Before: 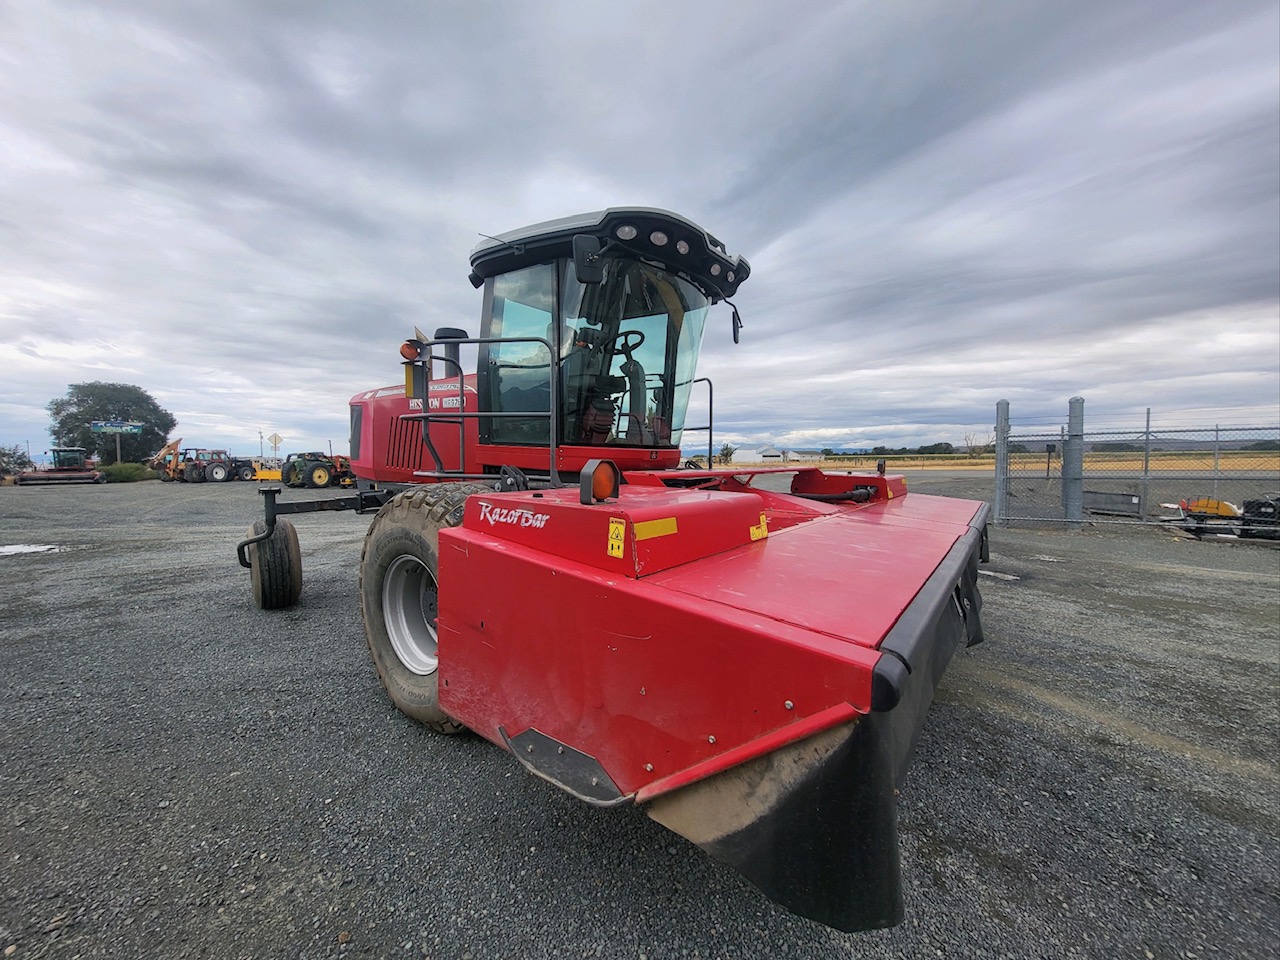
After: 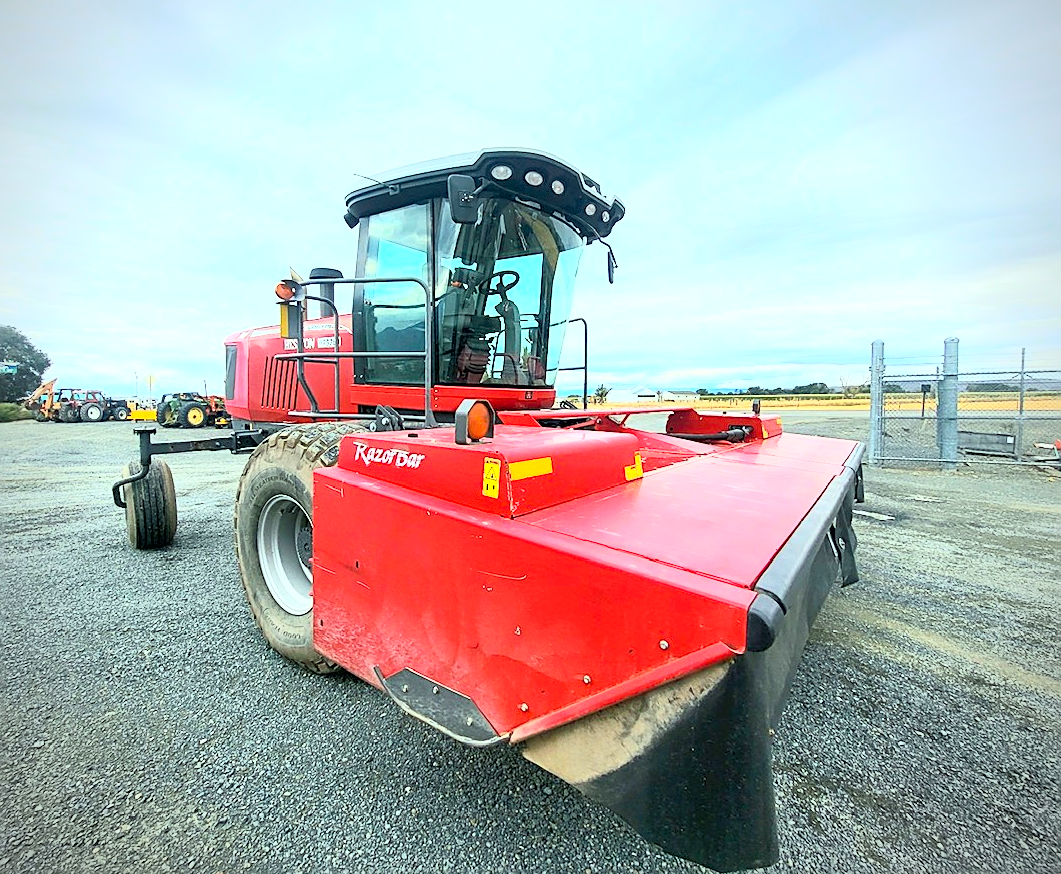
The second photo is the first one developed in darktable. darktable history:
sharpen: on, module defaults
crop: left 9.835%, top 6.269%, right 7.269%, bottom 2.613%
exposure: black level correction 0, exposure 0.694 EV, compensate highlight preservation false
contrast brightness saturation: contrast 0.379, brightness 0.511
color correction: highlights a* -7.48, highlights b* 1.2, shadows a* -2.88, saturation 1.41
vignetting: fall-off radius 60.87%, center (-0.009, 0)
